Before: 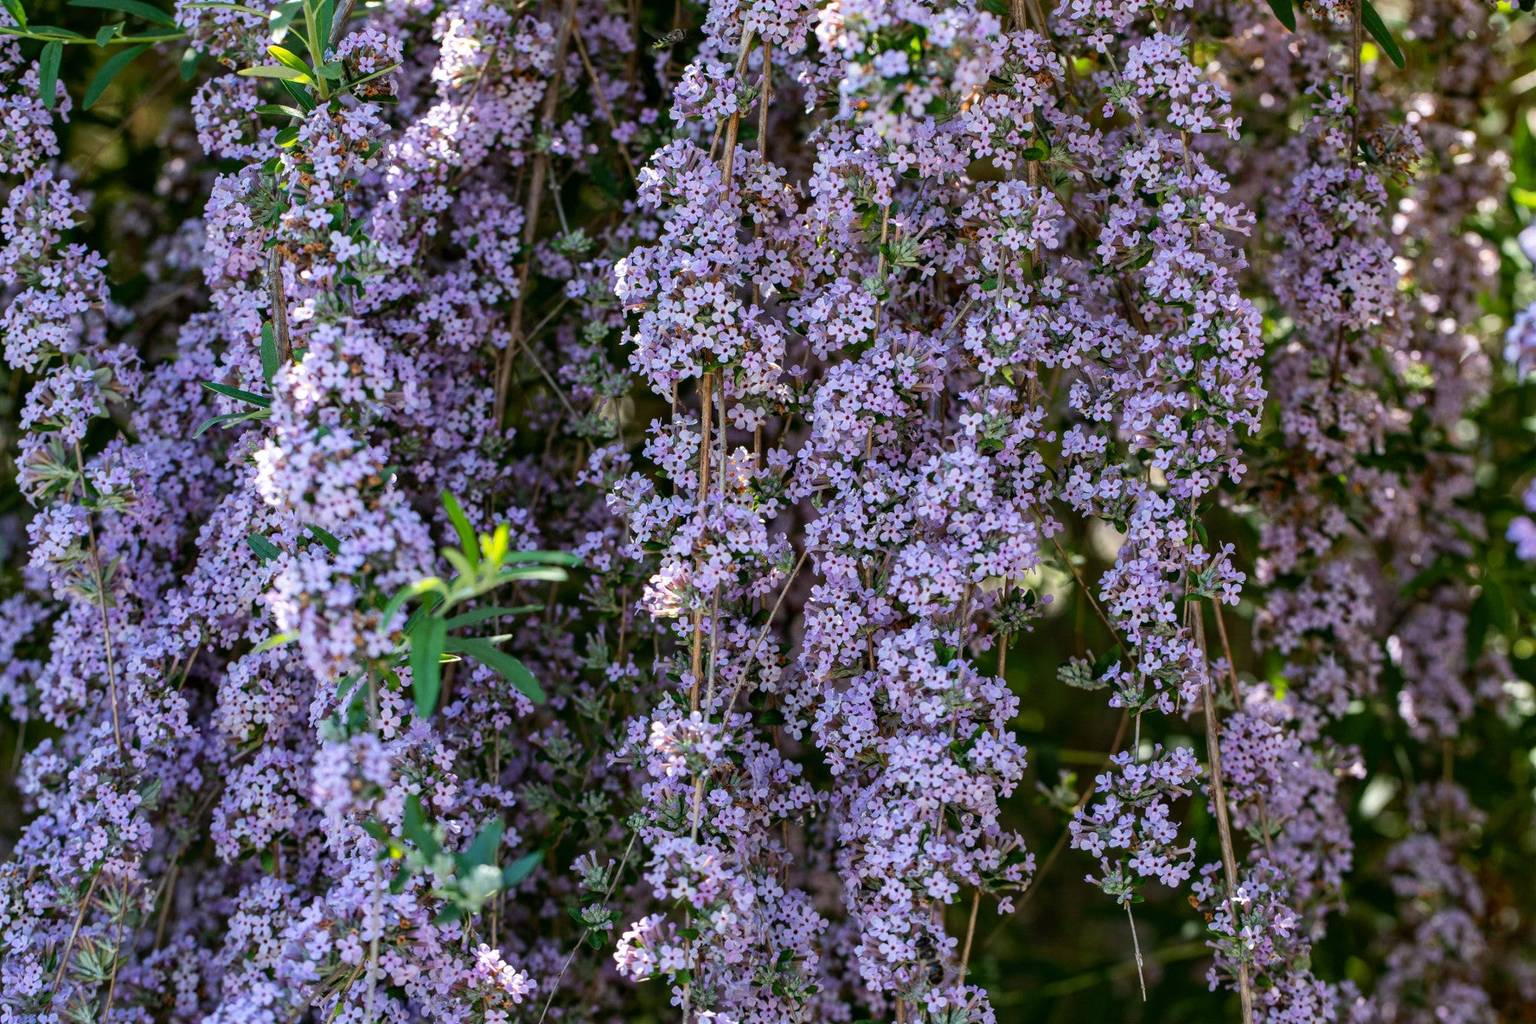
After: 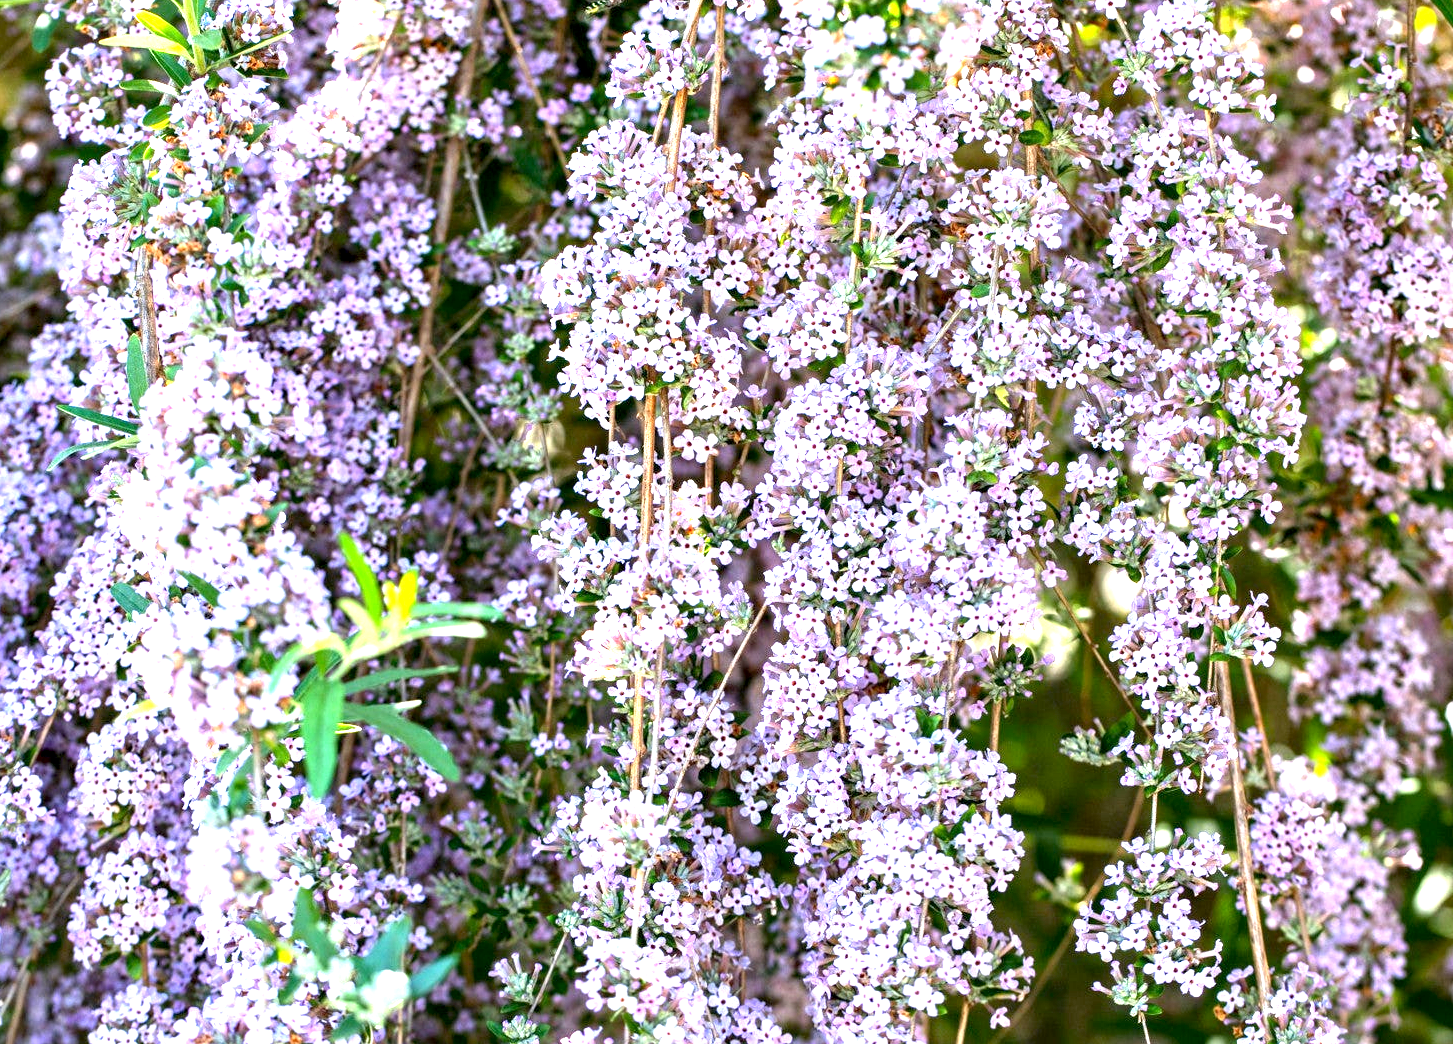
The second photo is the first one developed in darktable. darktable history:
exposure: black level correction 0.001, exposure 2.001 EV, compensate highlight preservation false
crop: left 9.994%, top 3.643%, right 9.237%, bottom 9.323%
